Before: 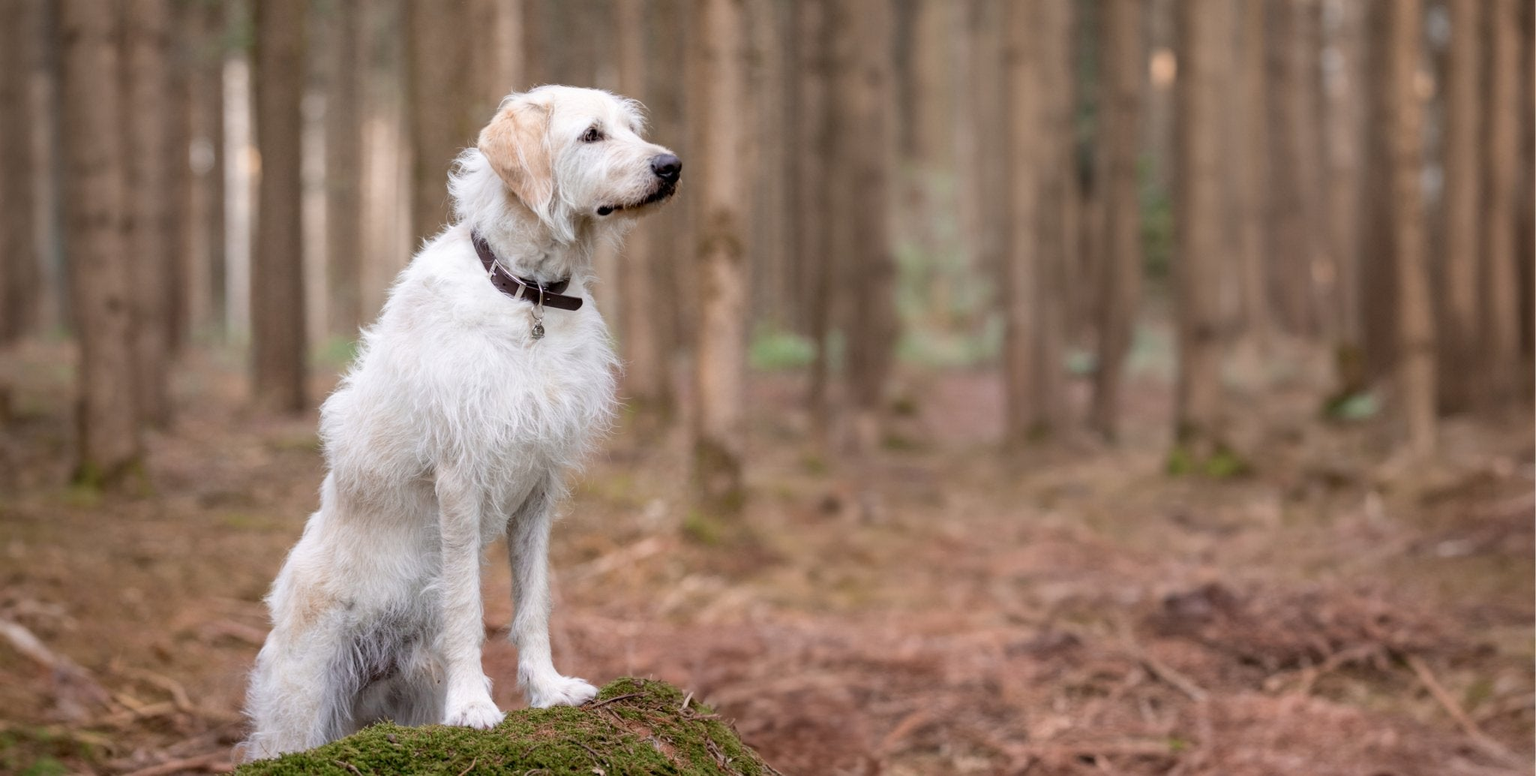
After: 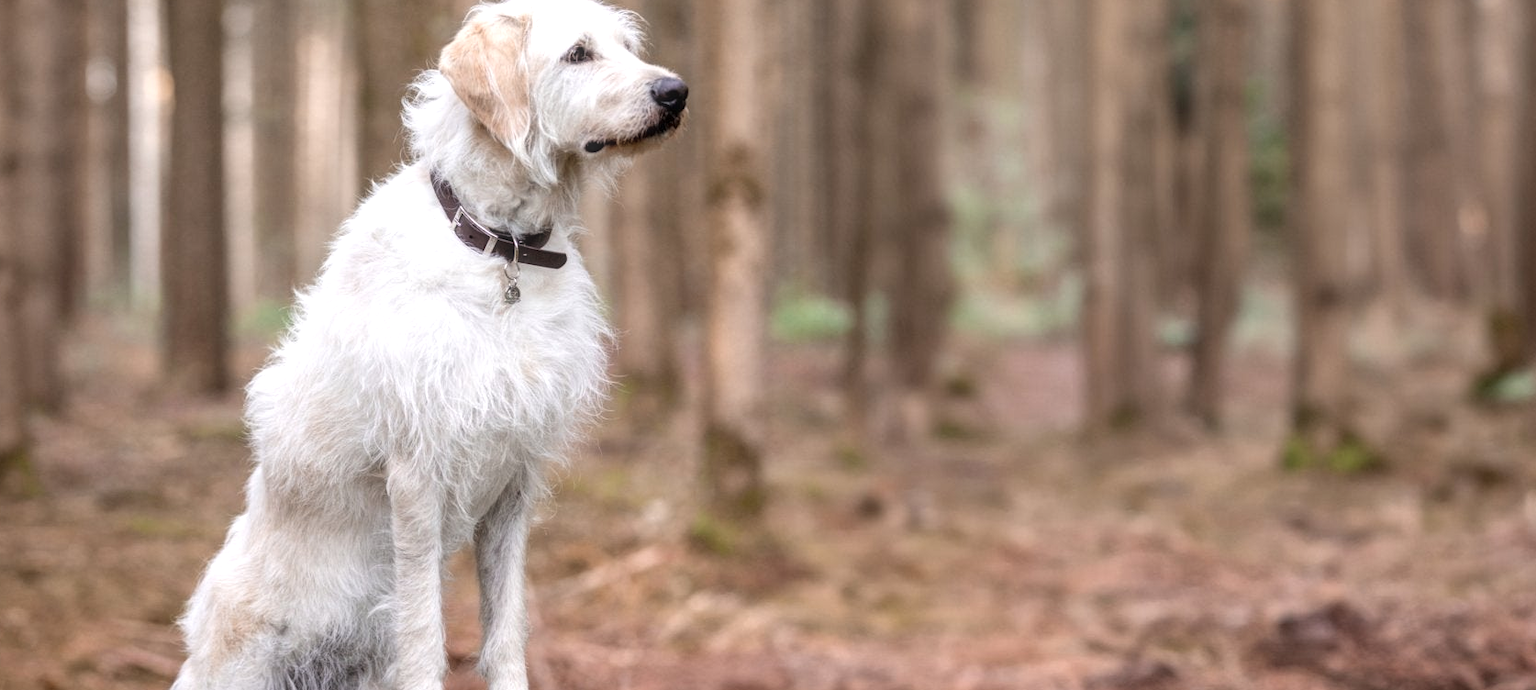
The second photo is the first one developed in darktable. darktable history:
local contrast: detail 130%
haze removal: strength -0.106, compatibility mode true, adaptive false
exposure: exposure 0.195 EV, compensate highlight preservation false
crop: left 7.771%, top 11.786%, right 10.469%, bottom 15.472%
